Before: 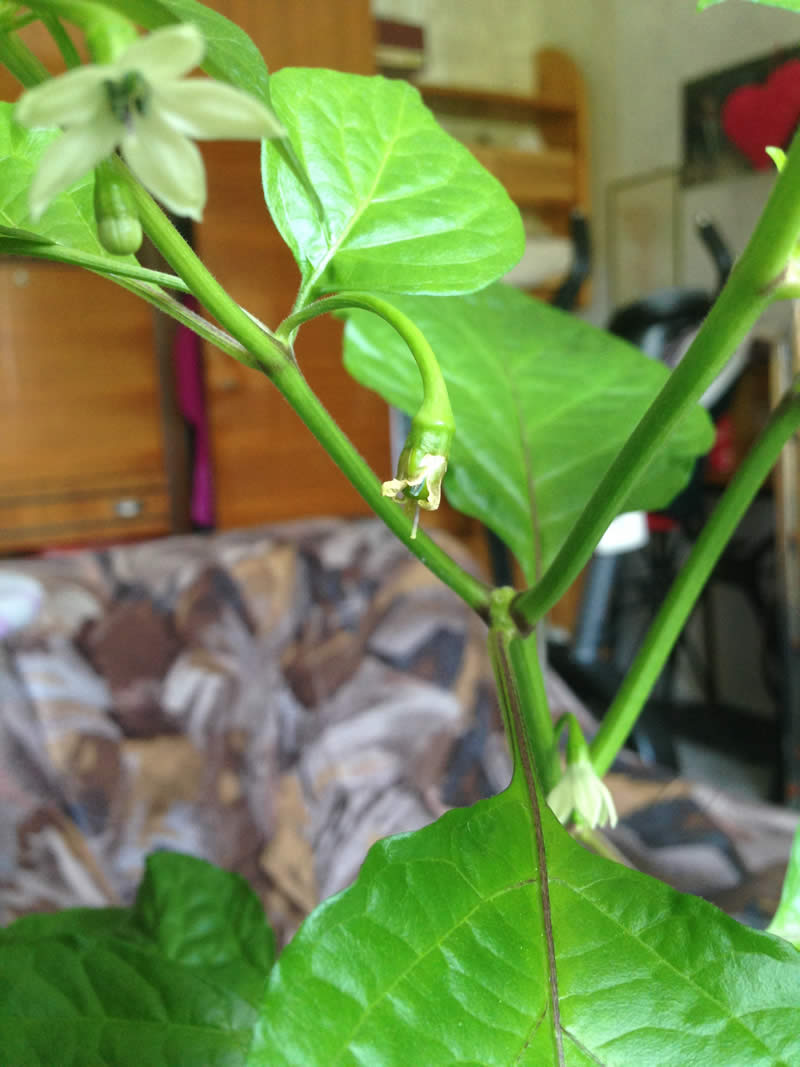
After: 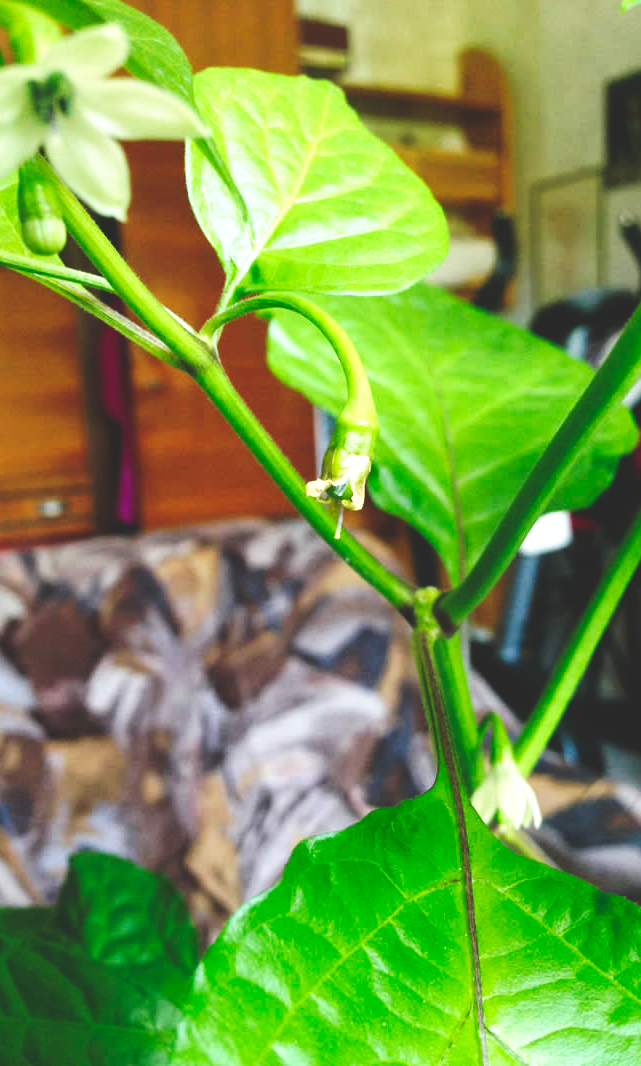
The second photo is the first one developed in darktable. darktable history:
tone curve: curves: ch0 [(0, 0) (0.003, 0.156) (0.011, 0.156) (0.025, 0.161) (0.044, 0.161) (0.069, 0.161) (0.1, 0.166) (0.136, 0.168) (0.177, 0.179) (0.224, 0.202) (0.277, 0.241) (0.335, 0.296) (0.399, 0.378) (0.468, 0.484) (0.543, 0.604) (0.623, 0.728) (0.709, 0.822) (0.801, 0.918) (0.898, 0.98) (1, 1)], preserve colors none
crop and rotate: left 9.597%, right 10.195%
